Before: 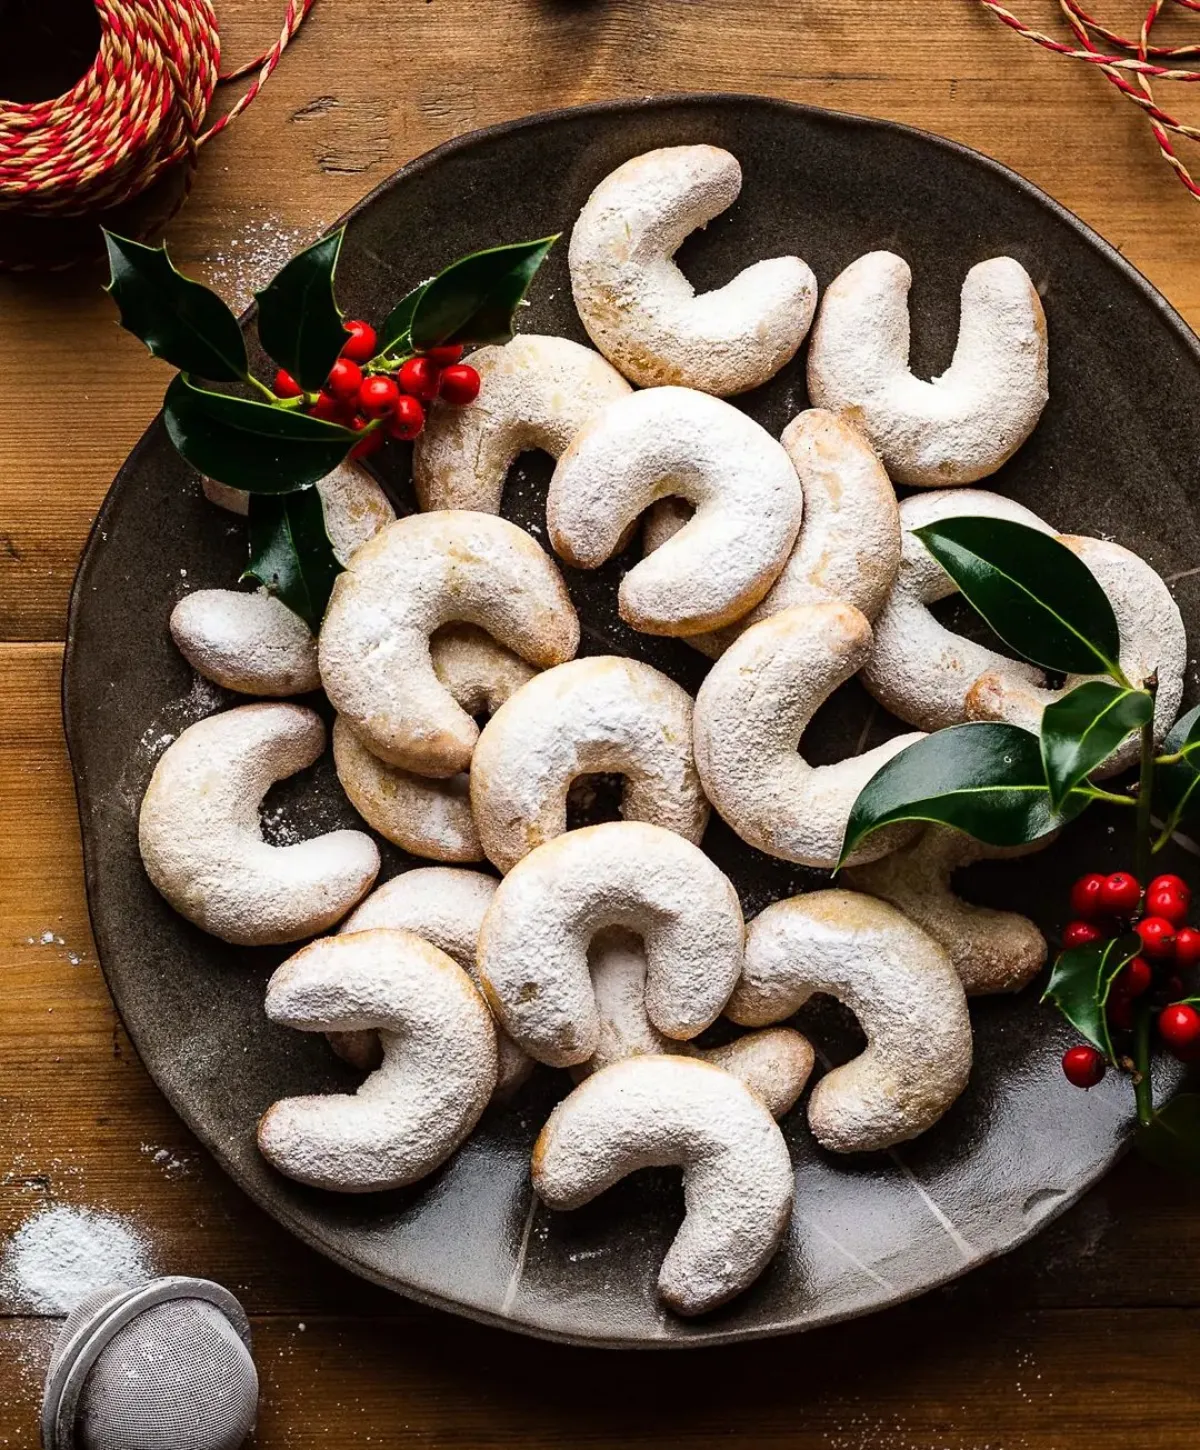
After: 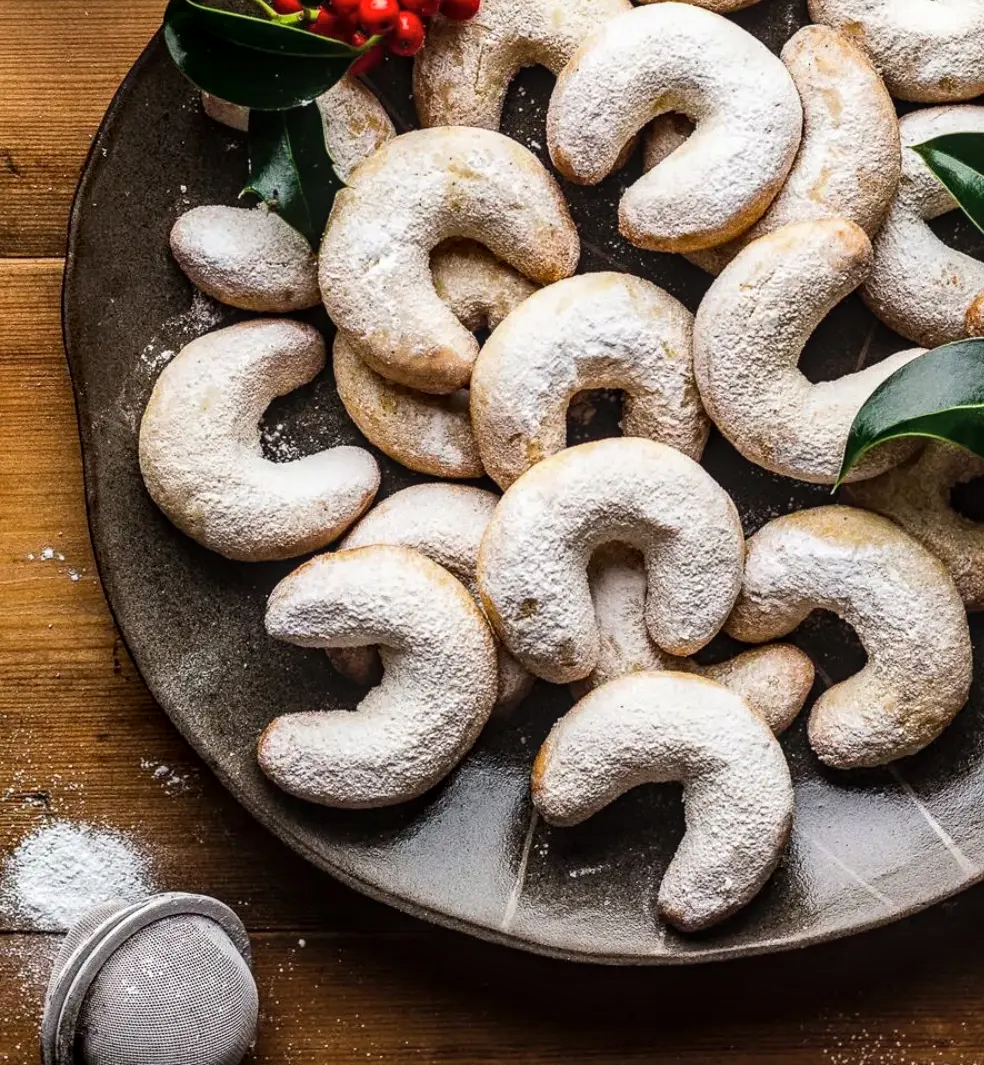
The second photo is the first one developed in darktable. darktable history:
crop: top 26.531%, right 17.959%
shadows and highlights: radius 264.75, soften with gaussian
local contrast: on, module defaults
